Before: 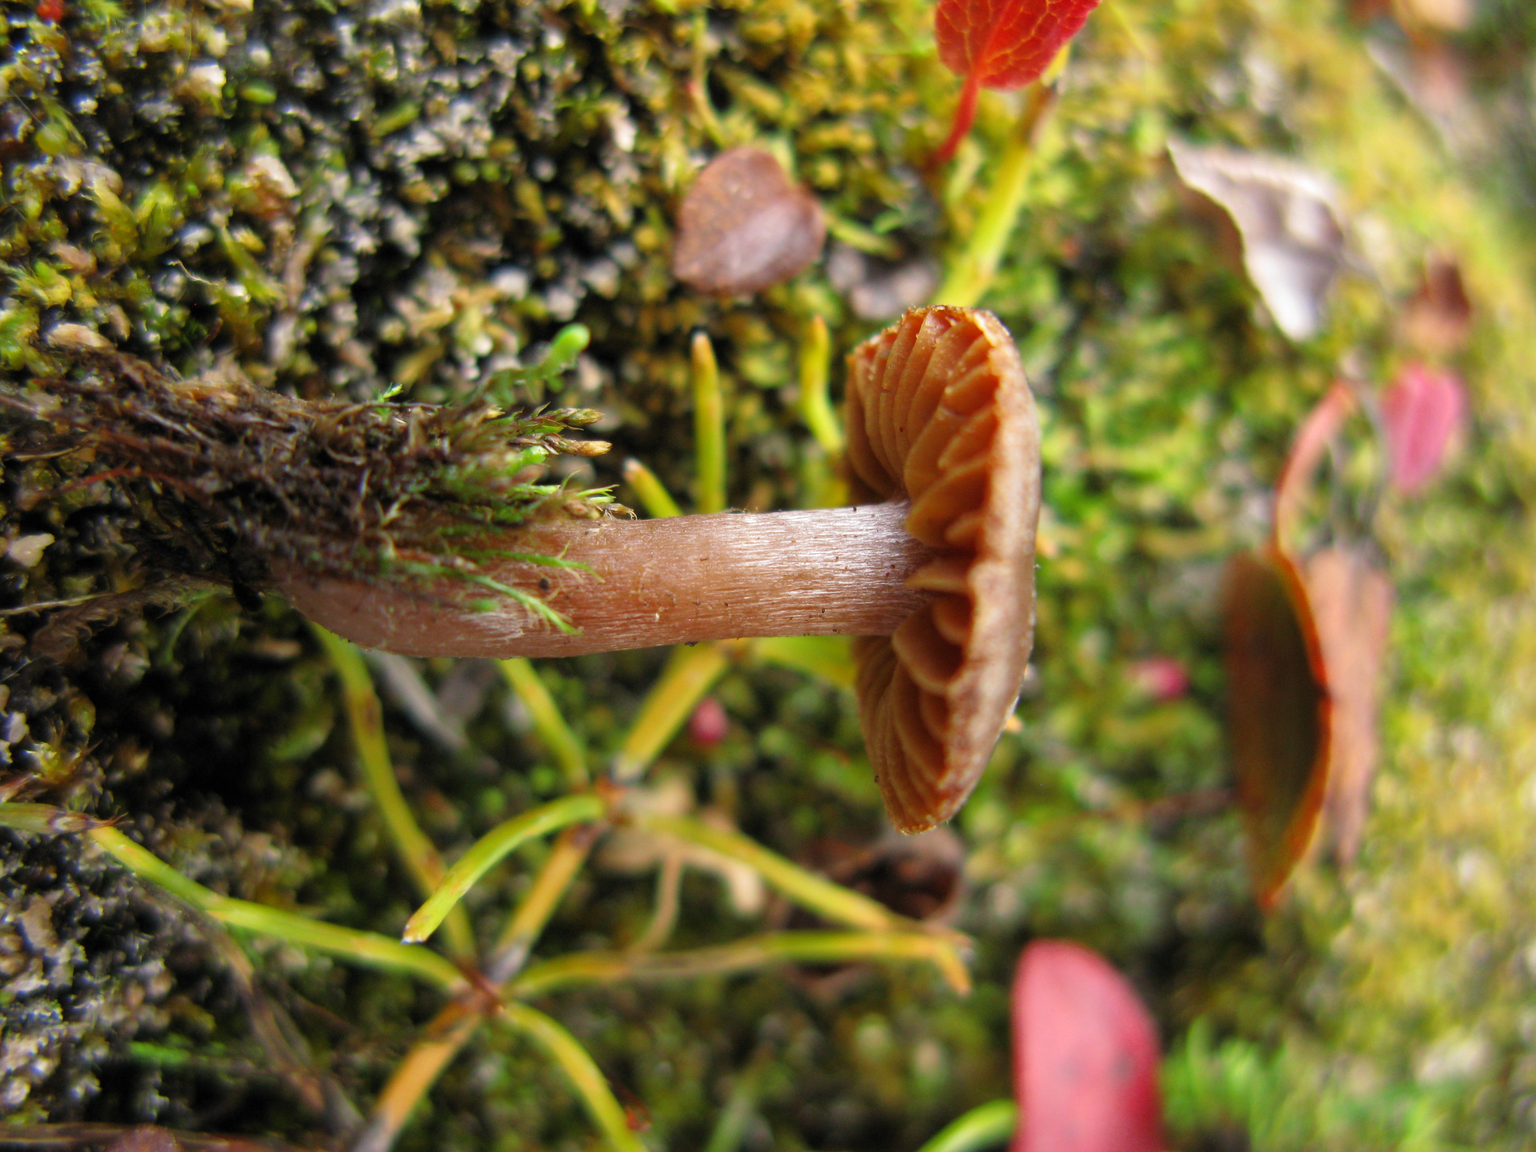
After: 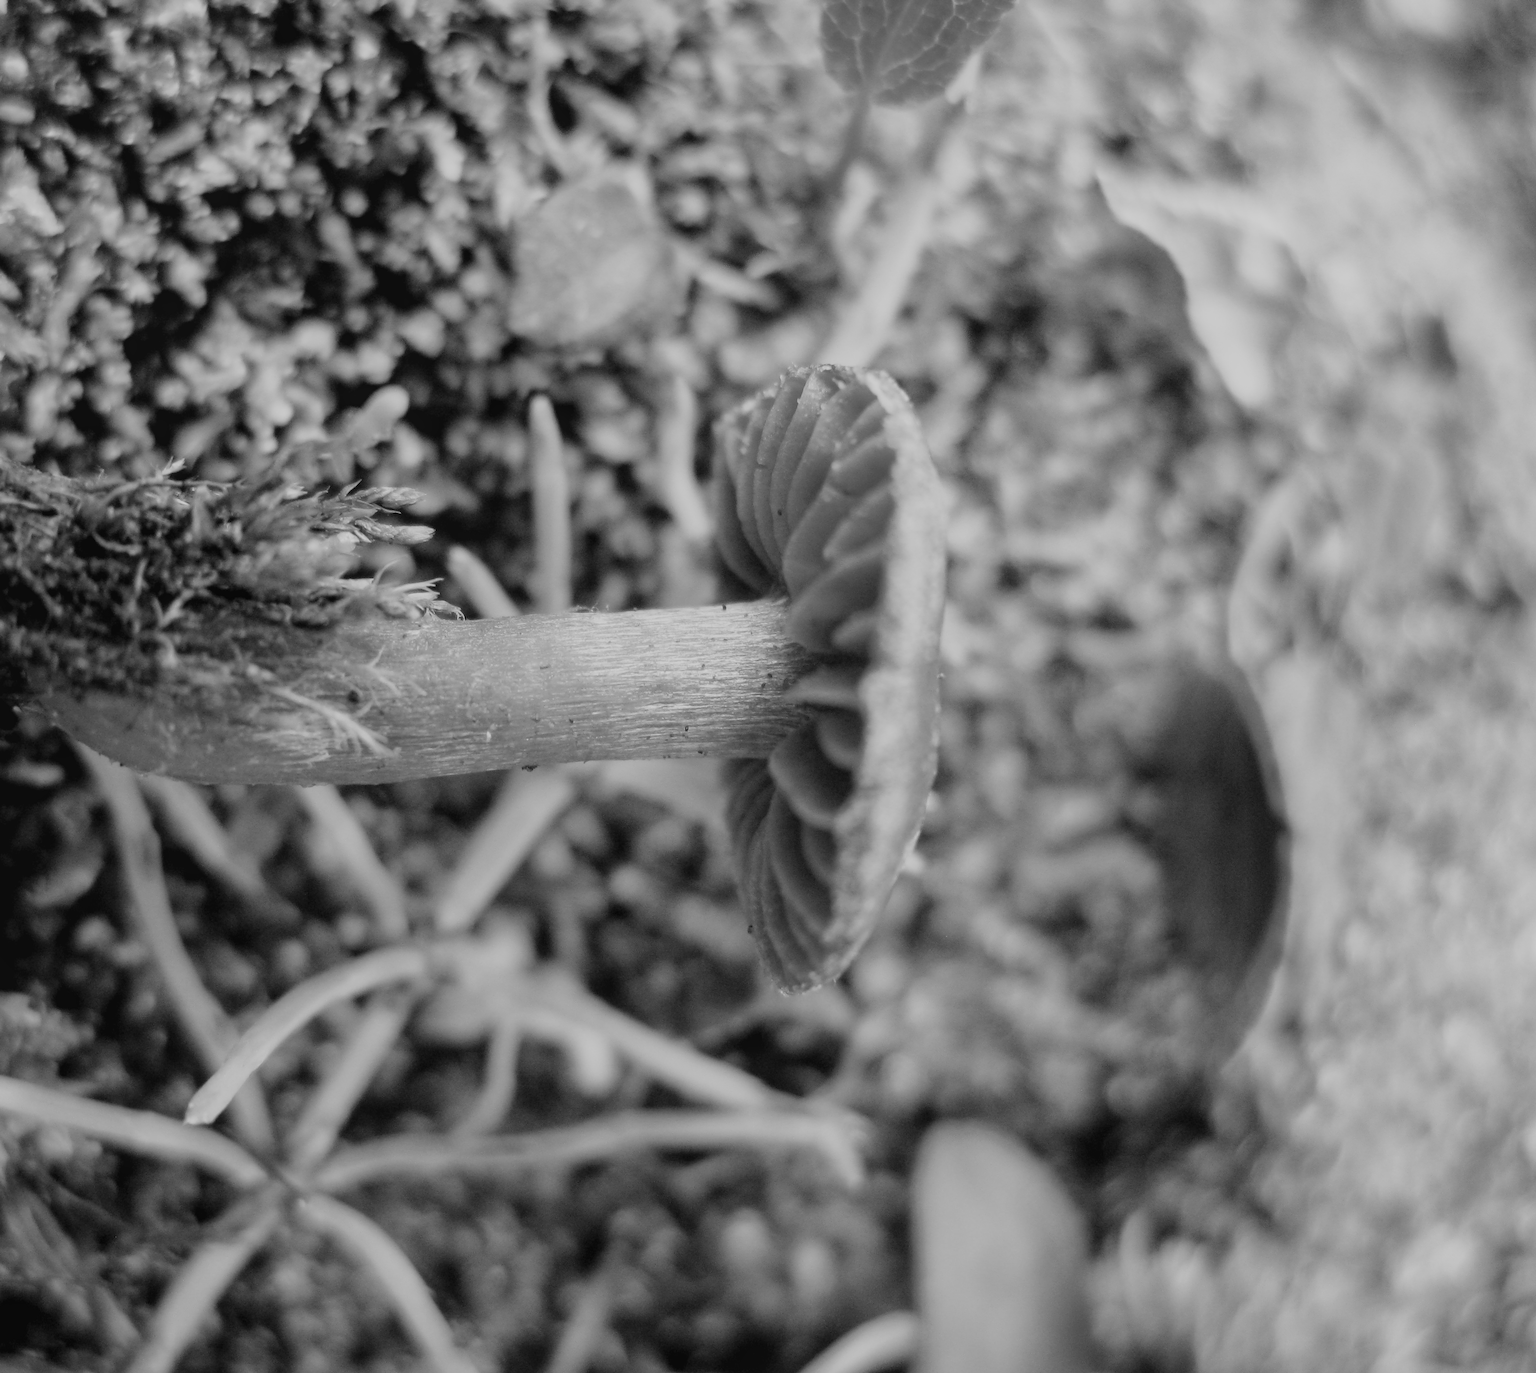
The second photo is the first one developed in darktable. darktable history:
monochrome: a -6.99, b 35.61, size 1.4
filmic rgb: black relative exposure -7 EV, white relative exposure 6 EV, threshold 3 EV, target black luminance 0%, hardness 2.73, latitude 61.22%, contrast 0.691, highlights saturation mix 10%, shadows ↔ highlights balance -0.073%, preserve chrominance no, color science v4 (2020), iterations of high-quality reconstruction 10, contrast in shadows soft, contrast in highlights soft, enable highlight reconstruction true
tone curve: curves: ch0 [(0, 0) (0.078, 0.029) (0.265, 0.241) (0.507, 0.56) (0.744, 0.826) (1, 0.948)]; ch1 [(0, 0) (0.346, 0.307) (0.418, 0.383) (0.46, 0.439) (0.482, 0.493) (0.502, 0.5) (0.517, 0.506) (0.55, 0.557) (0.601, 0.637) (0.666, 0.7) (1, 1)]; ch2 [(0, 0) (0.346, 0.34) (0.431, 0.45) (0.485, 0.494) (0.5, 0.498) (0.508, 0.499) (0.532, 0.546) (0.579, 0.628) (0.625, 0.668) (1, 1)], color space Lab, independent channels, preserve colors none
crop: left 16.145%
exposure: black level correction 0.001, exposure 0.5 EV, compensate exposure bias true, compensate highlight preservation false
local contrast: detail 110%
rgb curve: curves: ch0 [(0.123, 0.061) (0.995, 0.887)]; ch1 [(0.06, 0.116) (1, 0.906)]; ch2 [(0, 0) (0.824, 0.69) (1, 1)], mode RGB, independent channels, compensate middle gray true
